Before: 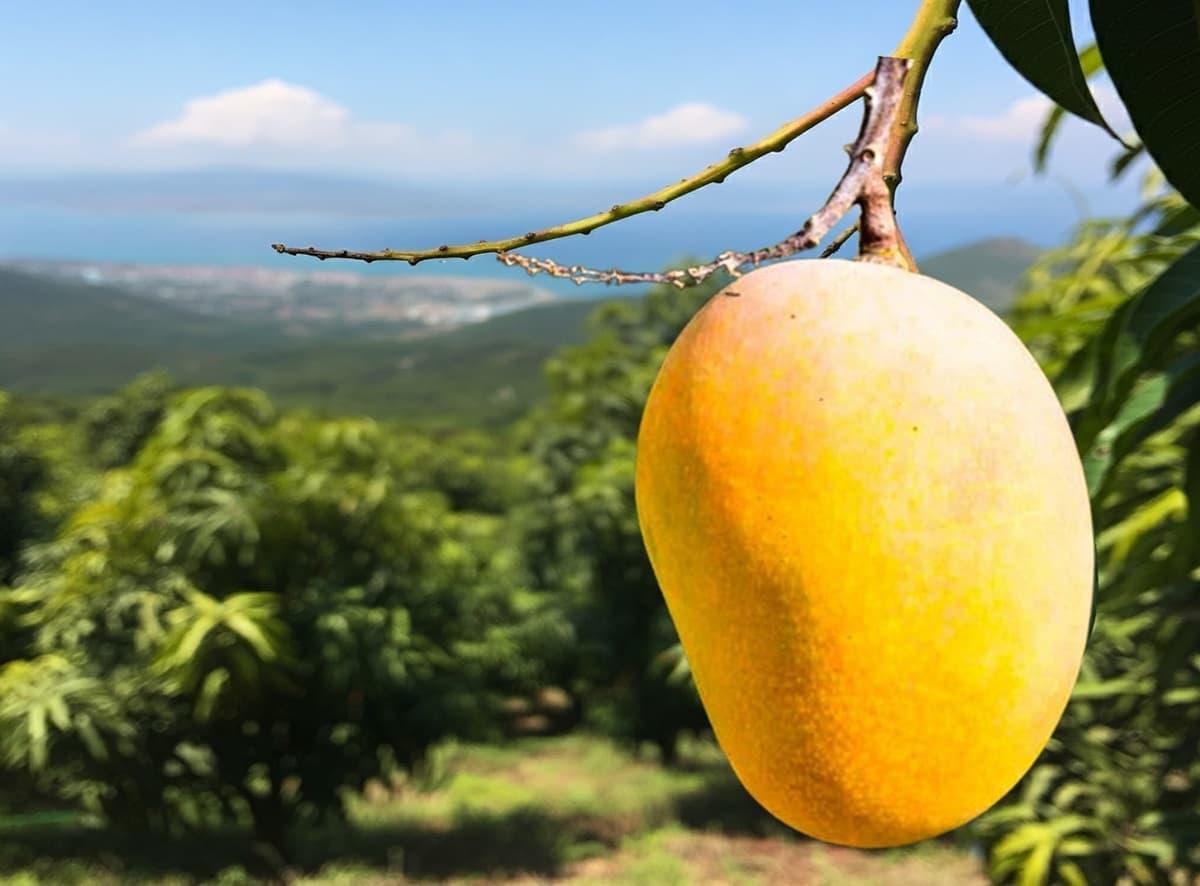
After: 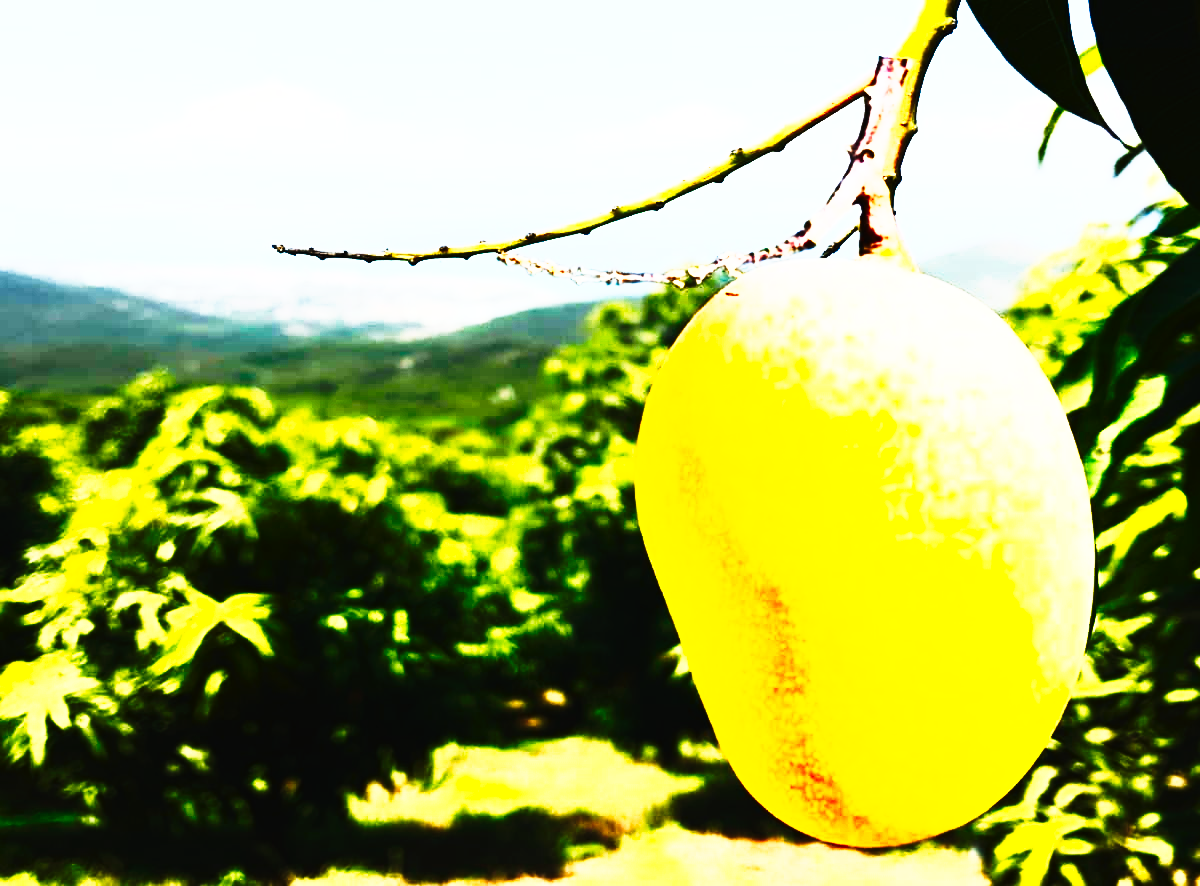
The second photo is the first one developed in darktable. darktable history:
contrast brightness saturation: contrast 0.83, brightness 0.59, saturation 0.59
tone curve: curves: ch0 [(0, 0) (0.003, 0.003) (0.011, 0.006) (0.025, 0.012) (0.044, 0.02) (0.069, 0.023) (0.1, 0.029) (0.136, 0.037) (0.177, 0.058) (0.224, 0.084) (0.277, 0.137) (0.335, 0.209) (0.399, 0.336) (0.468, 0.478) (0.543, 0.63) (0.623, 0.789) (0.709, 0.903) (0.801, 0.967) (0.898, 0.987) (1, 1)], preserve colors none
